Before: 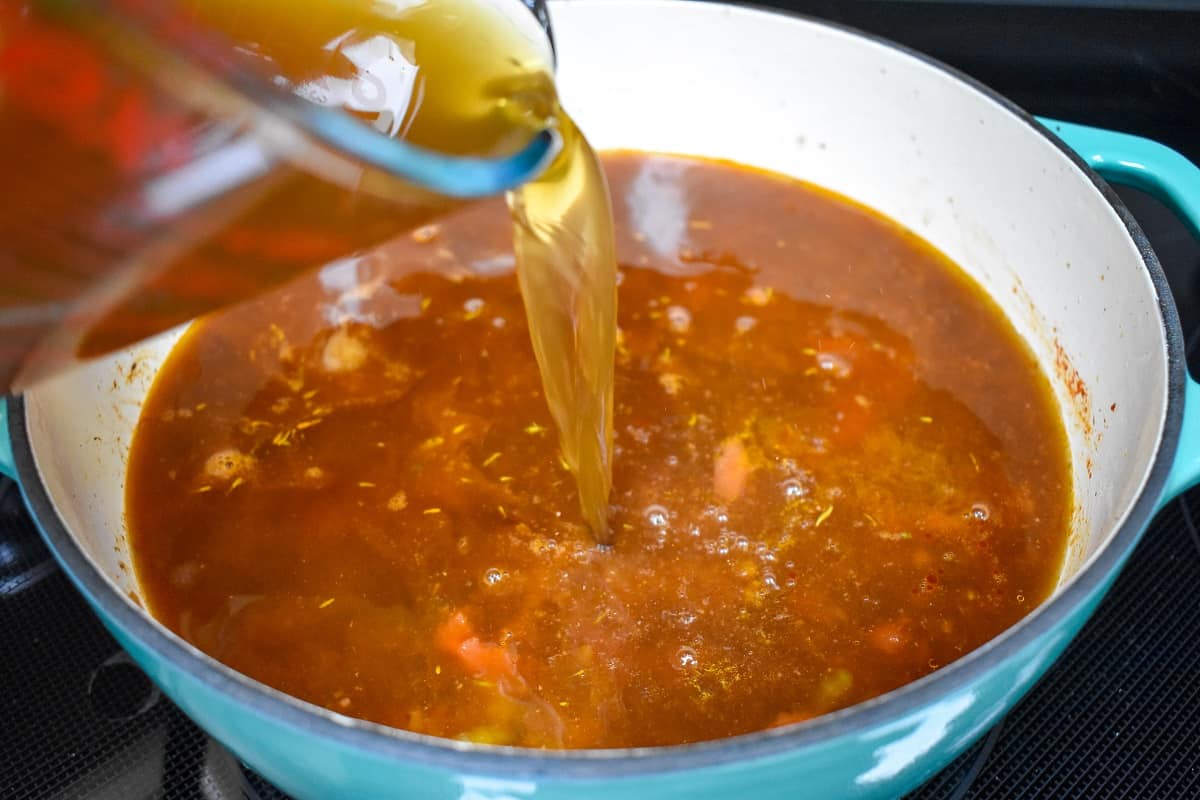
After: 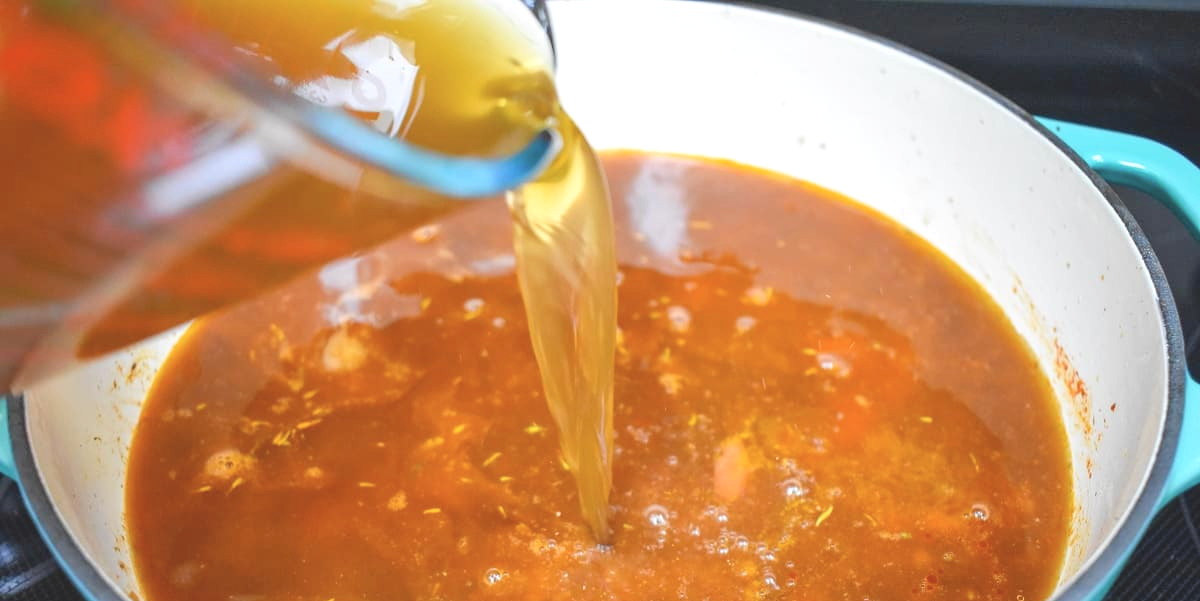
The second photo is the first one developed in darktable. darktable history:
contrast brightness saturation: contrast -0.143, brightness 0.05, saturation -0.132
crop: bottom 24.78%
levels: white 99.92%, levels [0, 0.435, 0.917]
